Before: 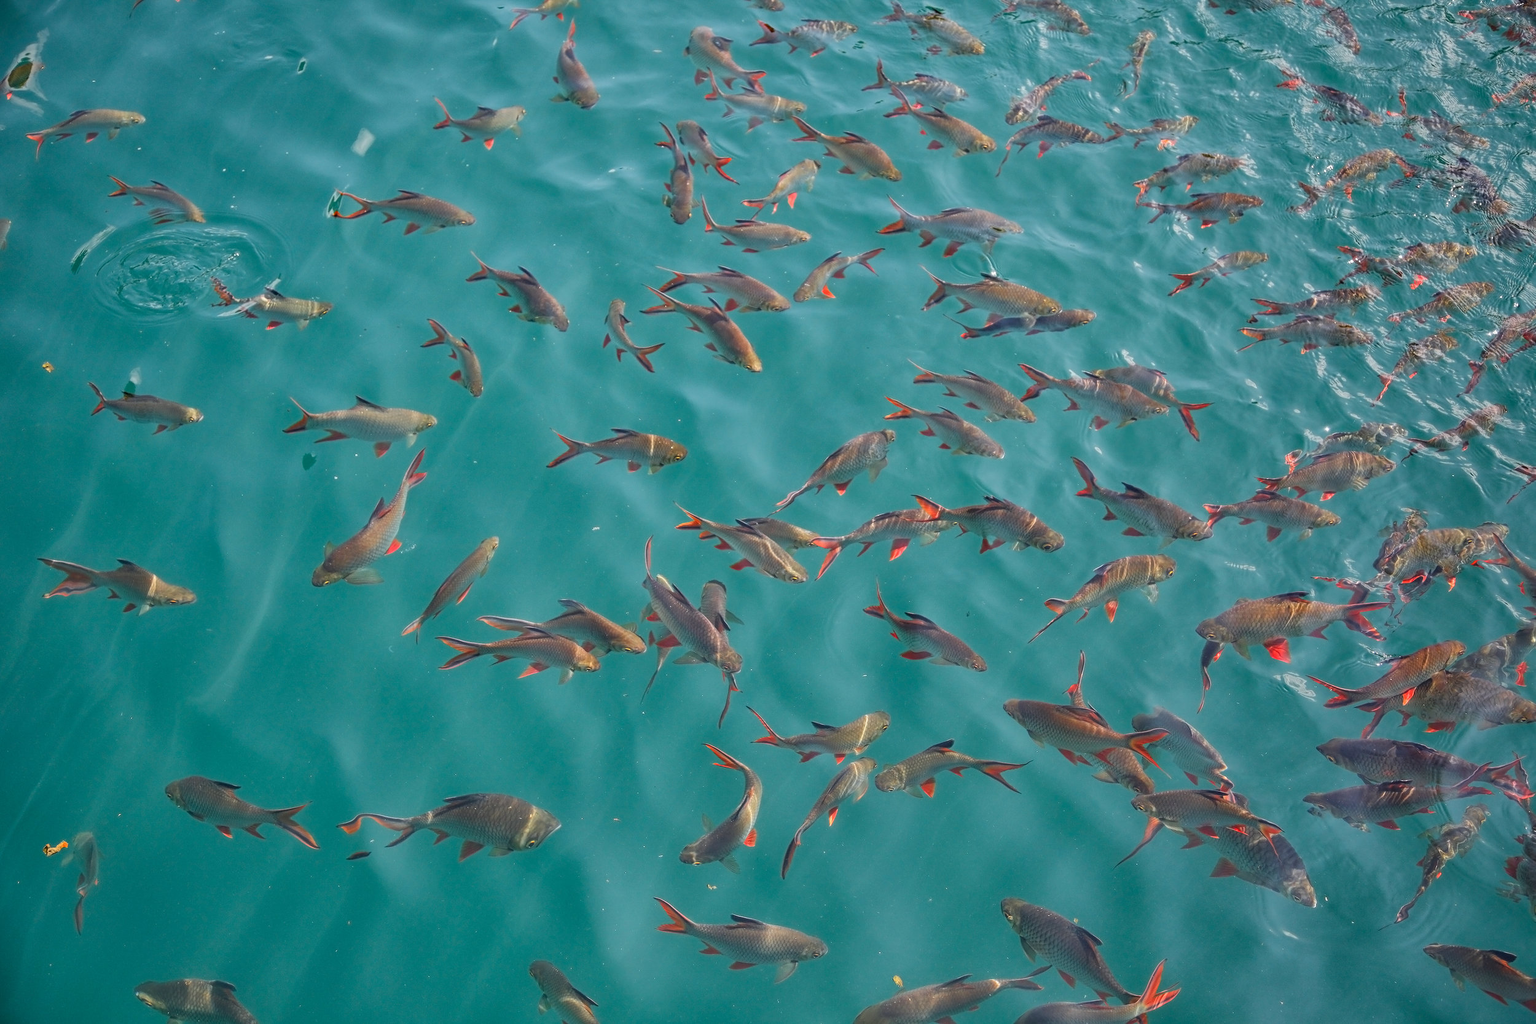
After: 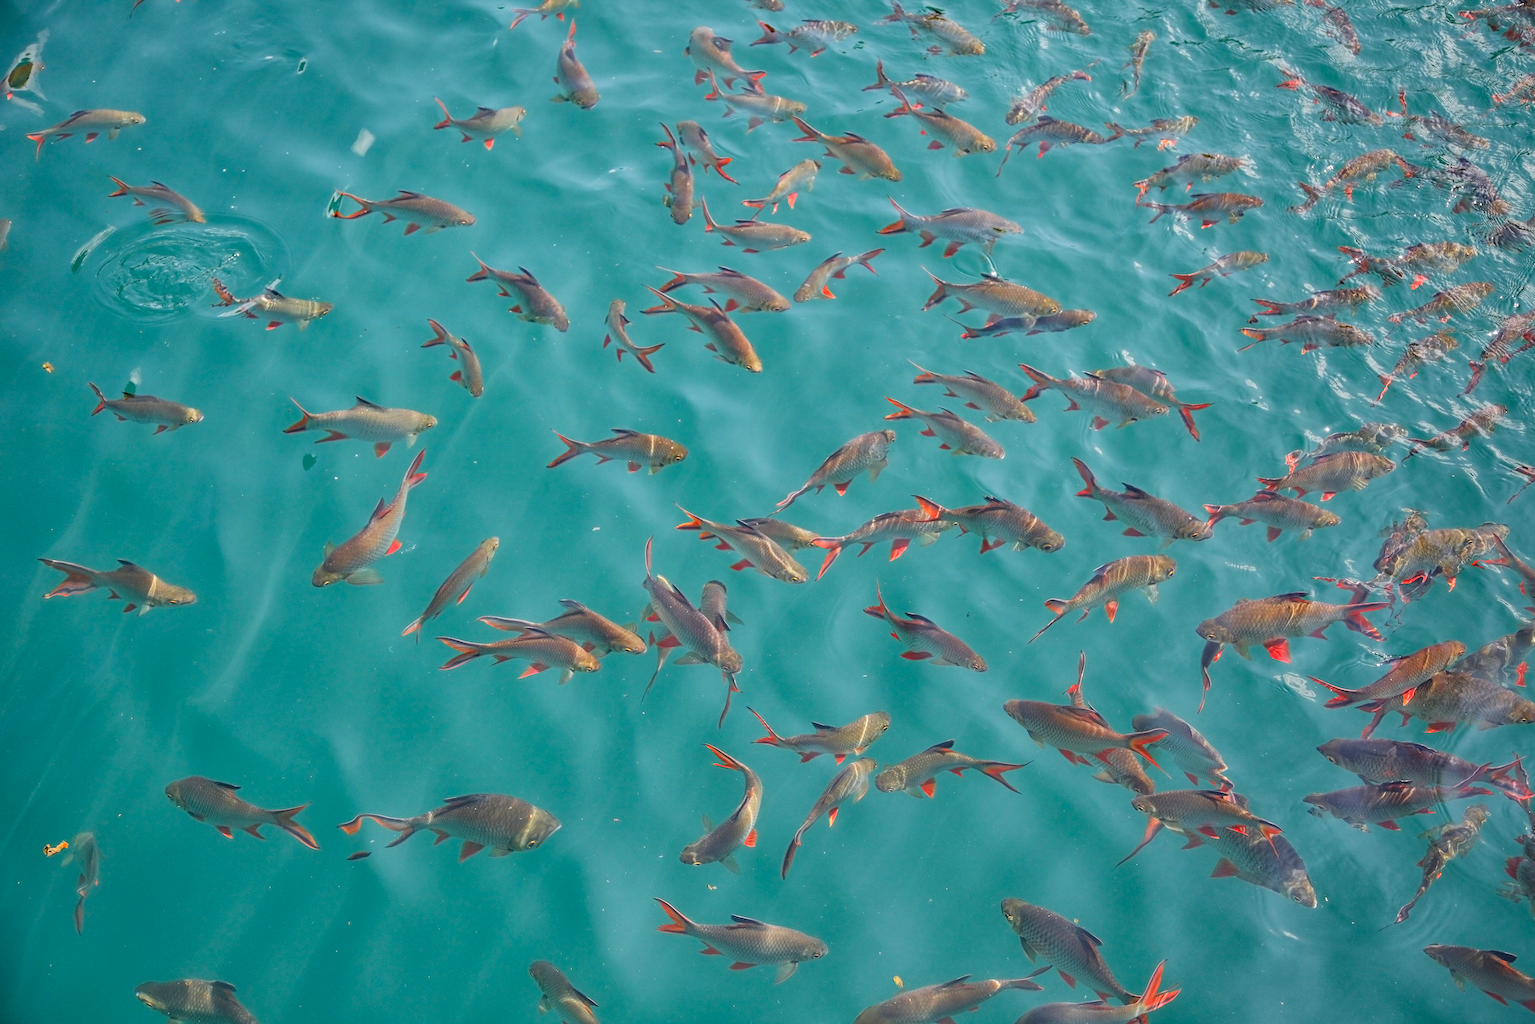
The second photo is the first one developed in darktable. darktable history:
exposure: exposure 0.081 EV, compensate highlight preservation false
levels: levels [0, 0.478, 1]
